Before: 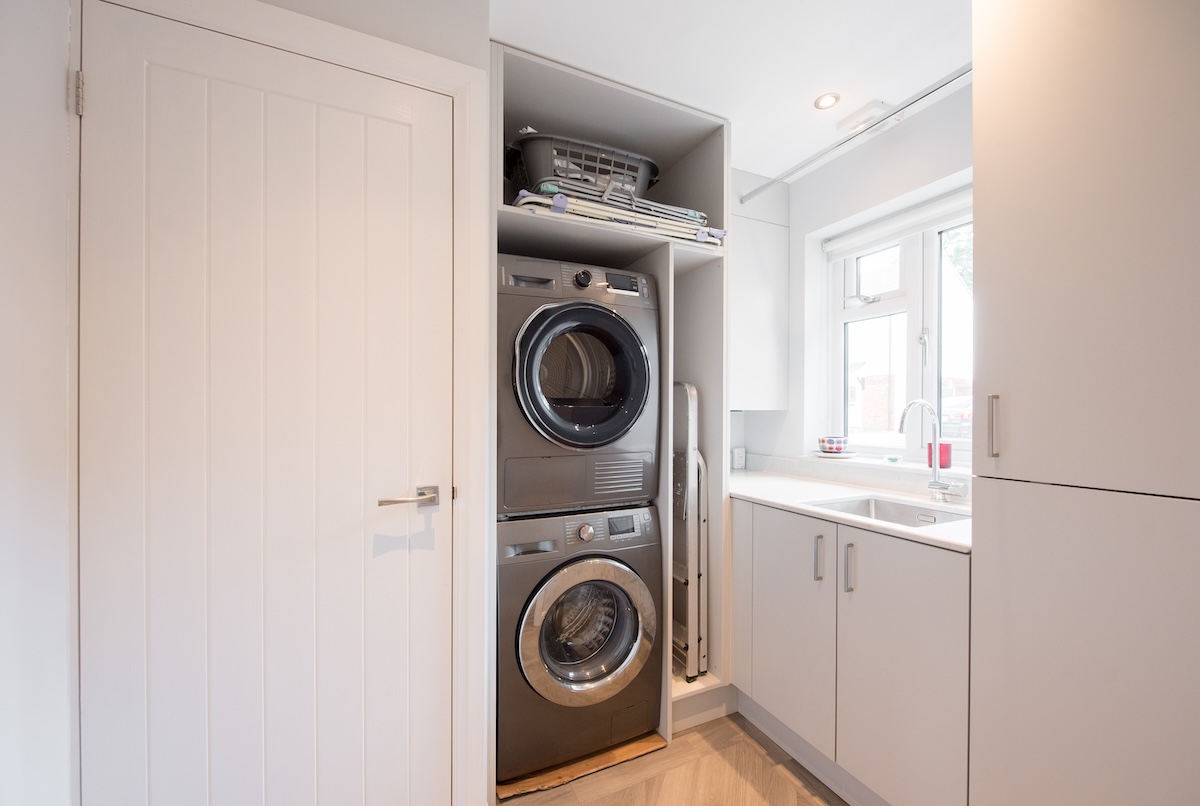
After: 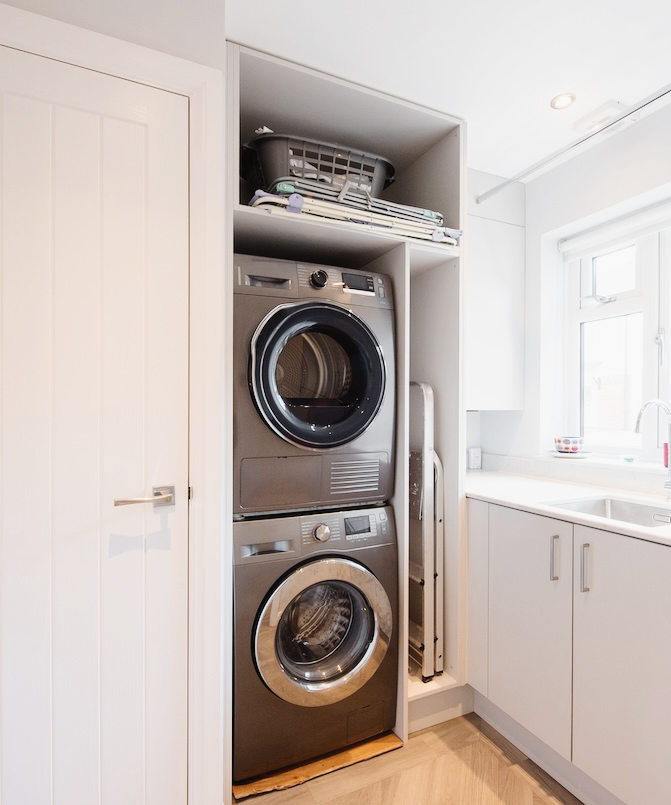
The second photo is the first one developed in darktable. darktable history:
crop: left 22.018%, right 22.033%, bottom 0.006%
tone curve: curves: ch0 [(0, 0.023) (0.087, 0.065) (0.184, 0.168) (0.45, 0.54) (0.57, 0.683) (0.722, 0.825) (0.877, 0.948) (1, 1)]; ch1 [(0, 0) (0.388, 0.369) (0.44, 0.45) (0.495, 0.491) (0.534, 0.528) (0.657, 0.655) (1, 1)]; ch2 [(0, 0) (0.353, 0.317) (0.408, 0.427) (0.5, 0.497) (0.534, 0.544) (0.576, 0.605) (0.625, 0.631) (1, 1)], preserve colors none
exposure: exposure -0.214 EV, compensate highlight preservation false
